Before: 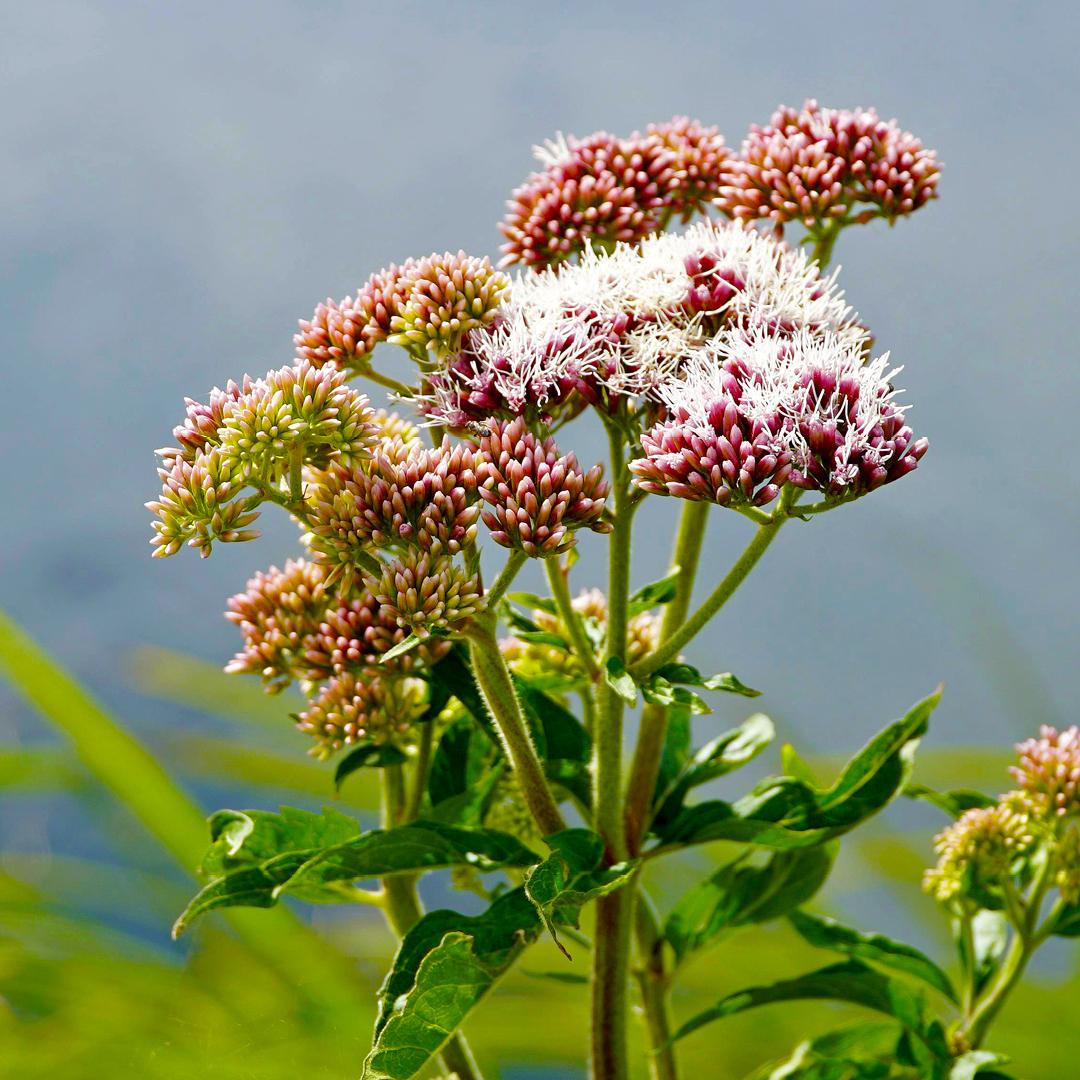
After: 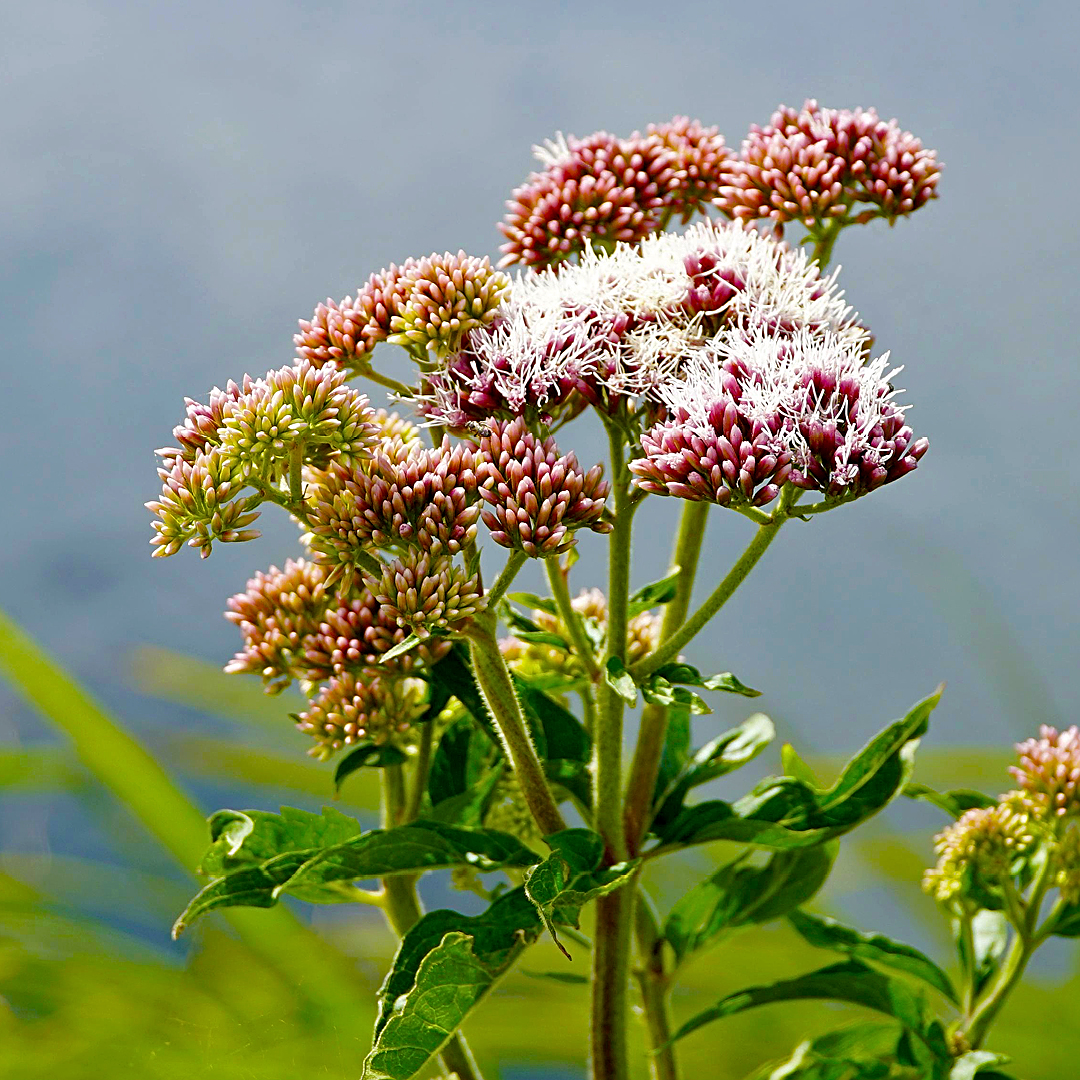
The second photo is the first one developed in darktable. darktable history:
base curve: curves: ch0 [(0, 0) (0.472, 0.455) (1, 1)], preserve colors none
sharpen: on, module defaults
